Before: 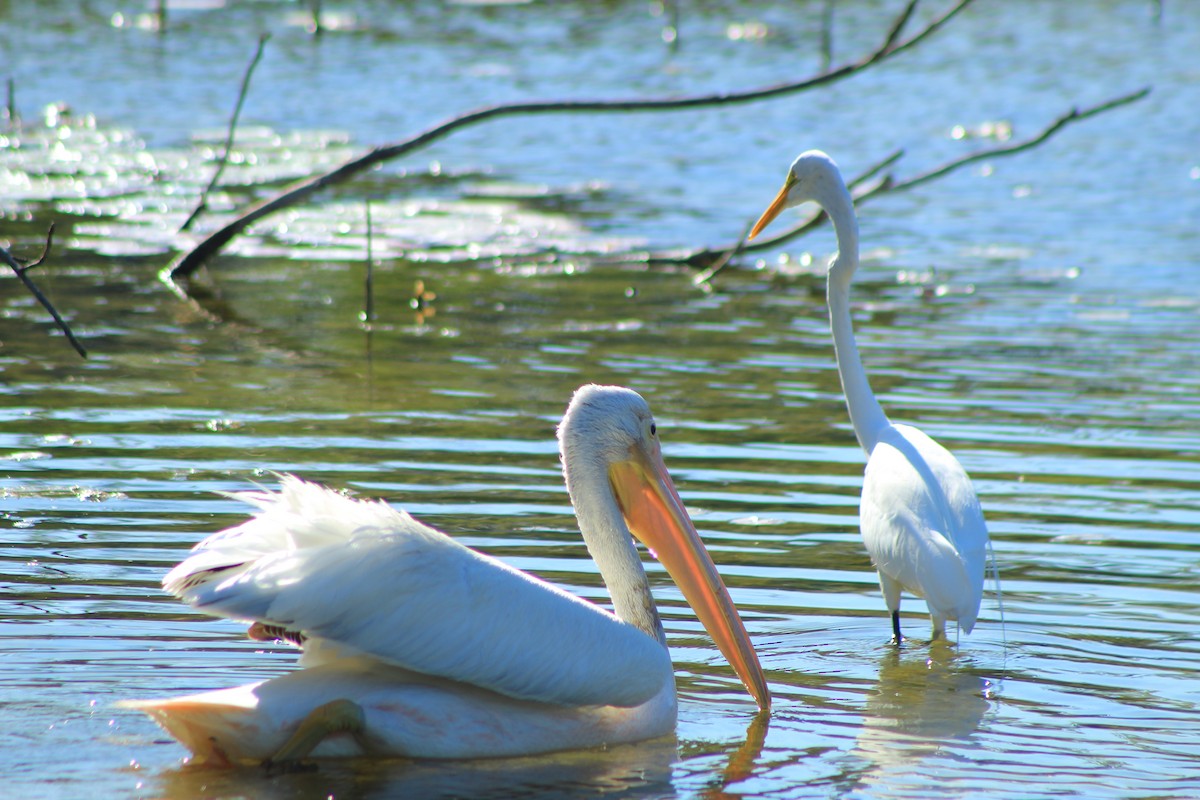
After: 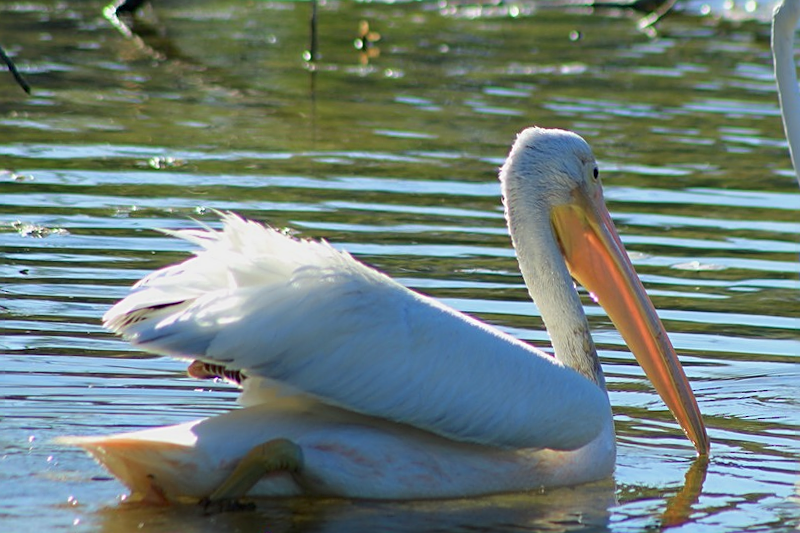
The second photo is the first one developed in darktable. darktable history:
exposure: black level correction 0.006, exposure -0.226 EV, compensate highlight preservation false
sharpen: on, module defaults
crop and rotate: angle -0.82°, left 3.85%, top 31.828%, right 27.992%
